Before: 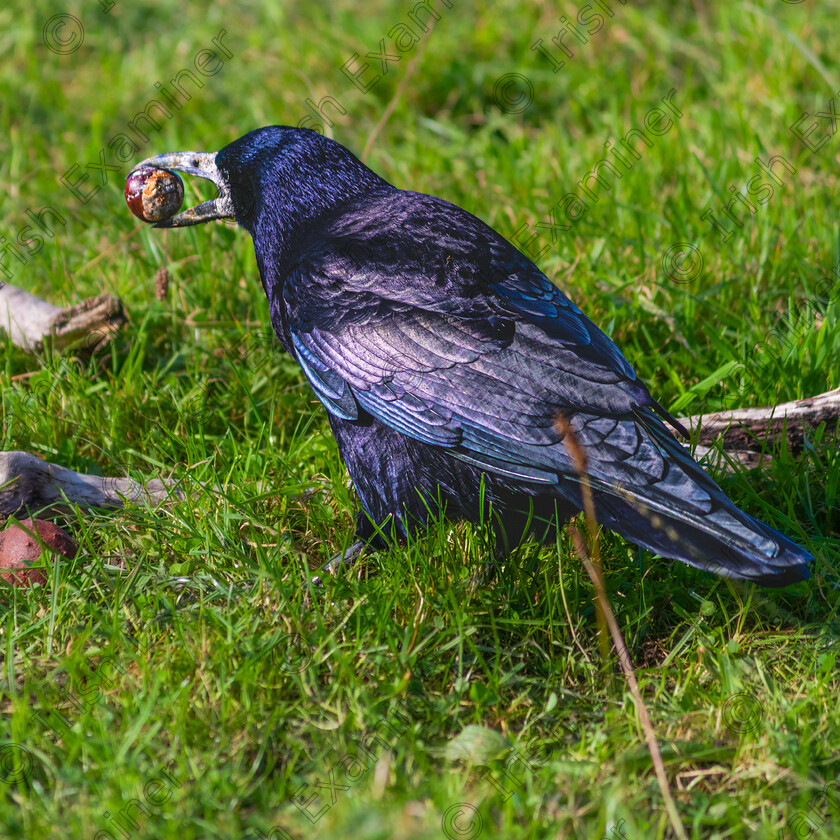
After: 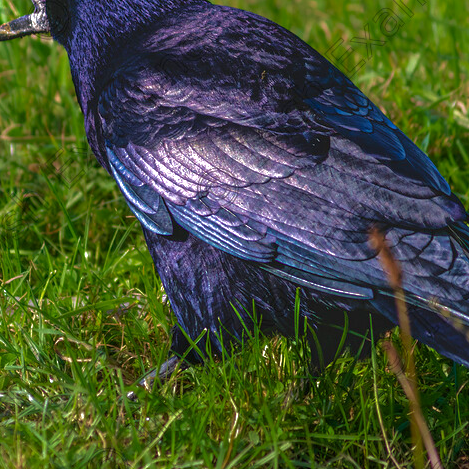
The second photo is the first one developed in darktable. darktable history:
exposure: black level correction 0.001, exposure 0.5 EV, compensate exposure bias true, compensate highlight preservation false
base curve: curves: ch0 [(0, 0) (0.826, 0.587) (1, 1)]
crop and rotate: left 22.13%, top 22.054%, right 22.026%, bottom 22.102%
velvia: strength 27%
